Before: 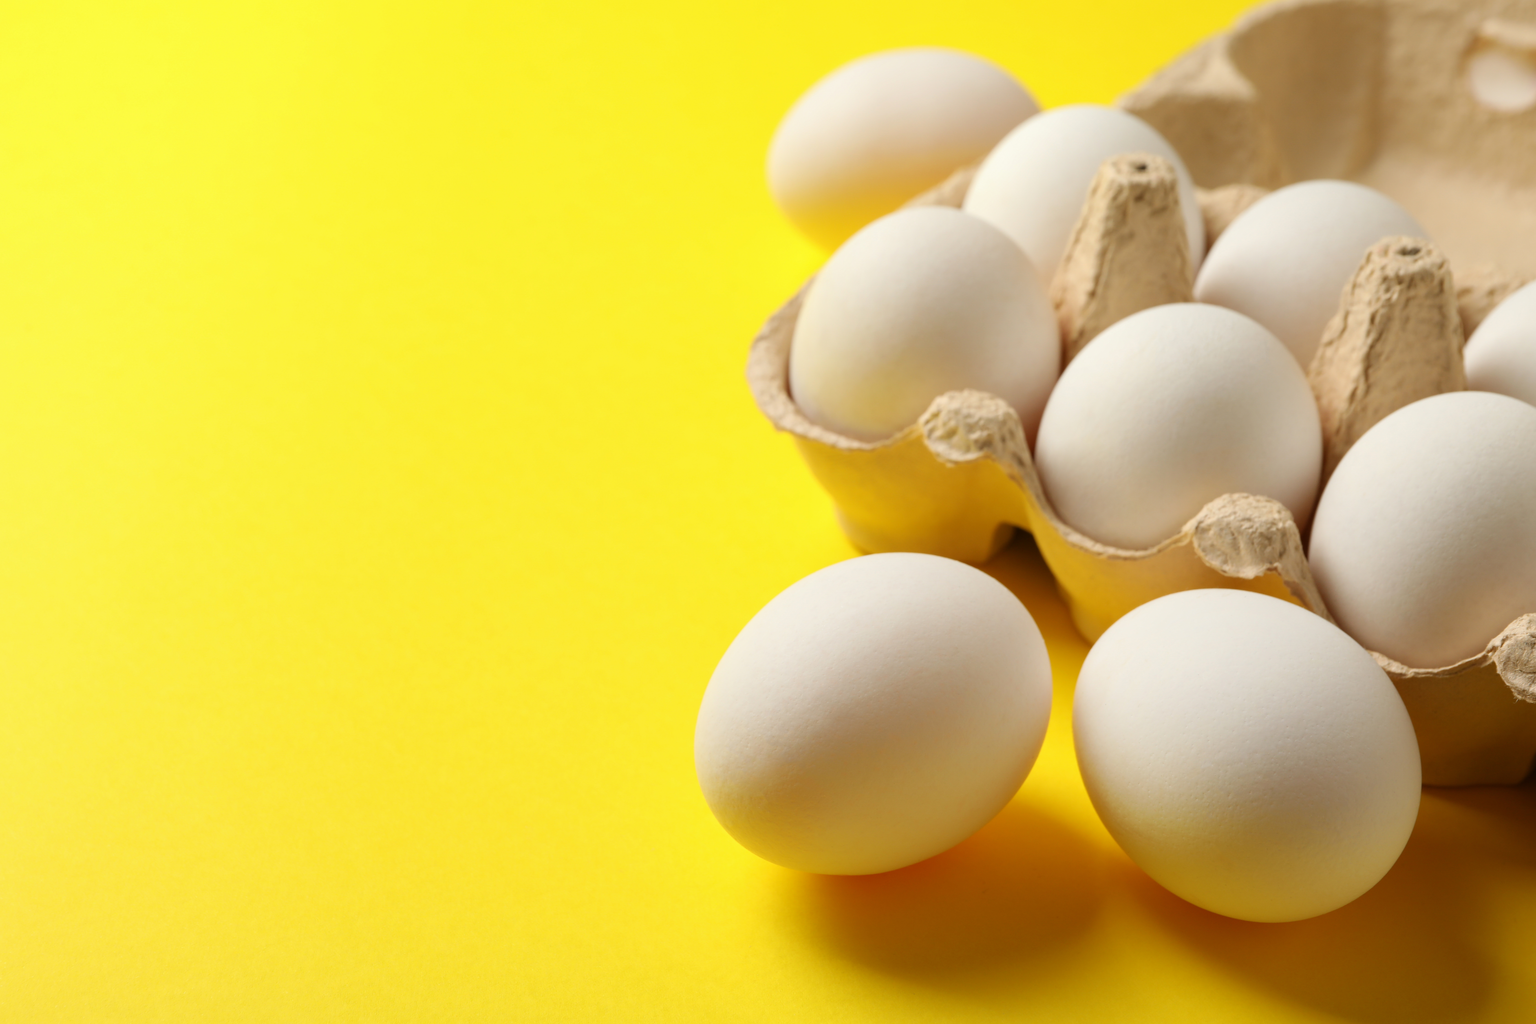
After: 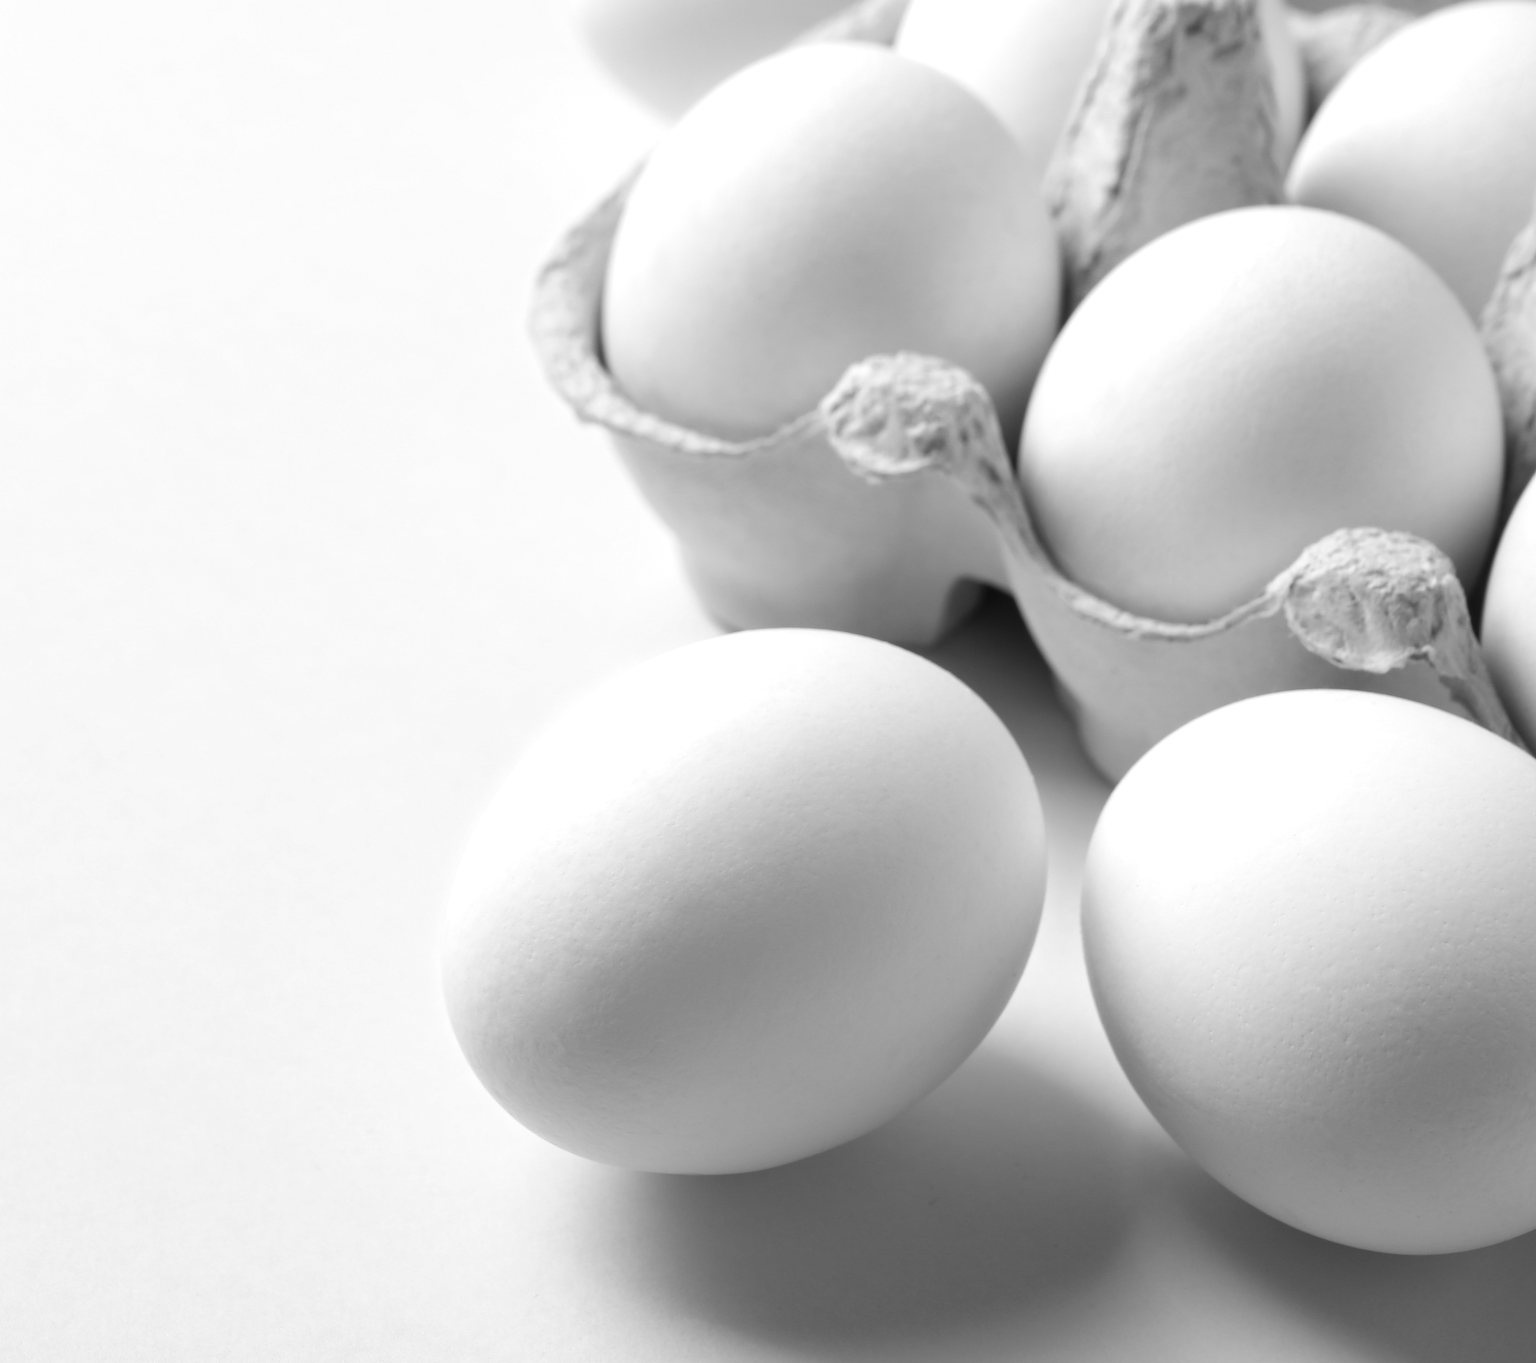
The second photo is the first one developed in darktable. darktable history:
tone equalizer: -8 EV -0.417 EV, -7 EV -0.389 EV, -6 EV -0.333 EV, -5 EV -0.222 EV, -3 EV 0.222 EV, -2 EV 0.333 EV, -1 EV 0.389 EV, +0 EV 0.417 EV, edges refinement/feathering 500, mask exposure compensation -1.57 EV, preserve details no
crop and rotate: left 28.256%, top 17.734%, right 12.656%, bottom 3.573%
monochrome: on, module defaults
